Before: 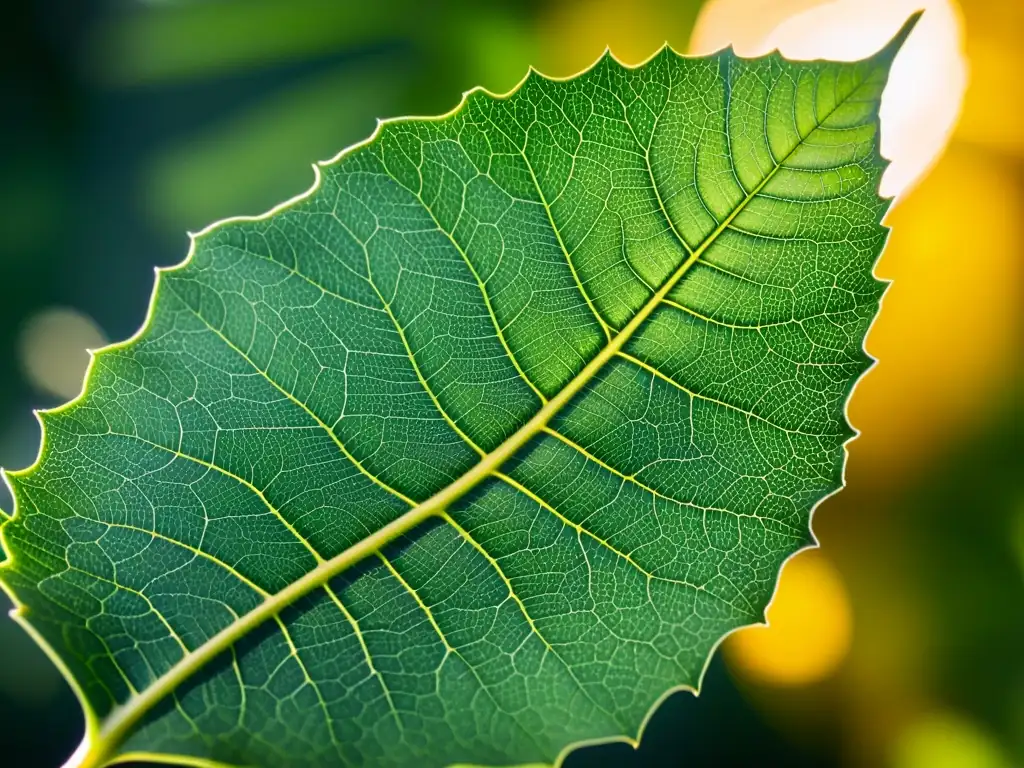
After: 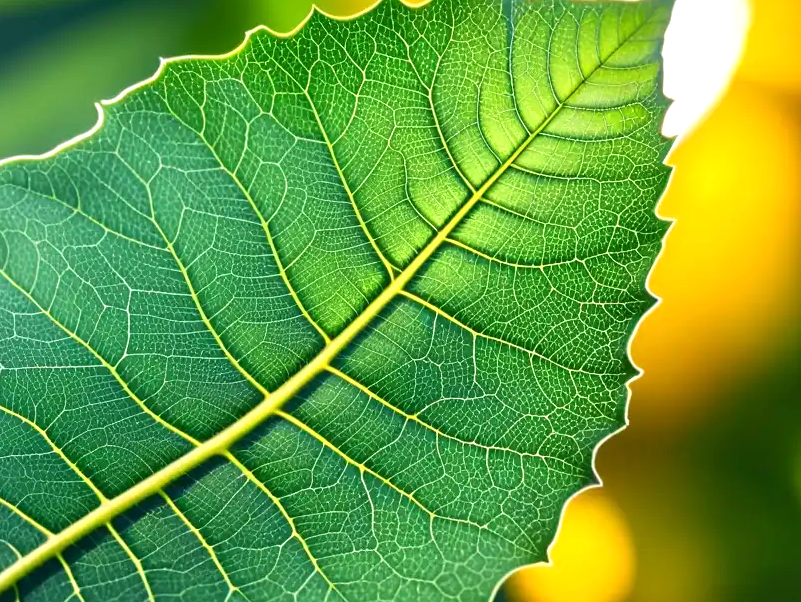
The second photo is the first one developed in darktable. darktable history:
crop and rotate: left 21.193%, top 7.982%, right 0.501%, bottom 13.522%
exposure: exposure 0.519 EV, compensate highlight preservation false
